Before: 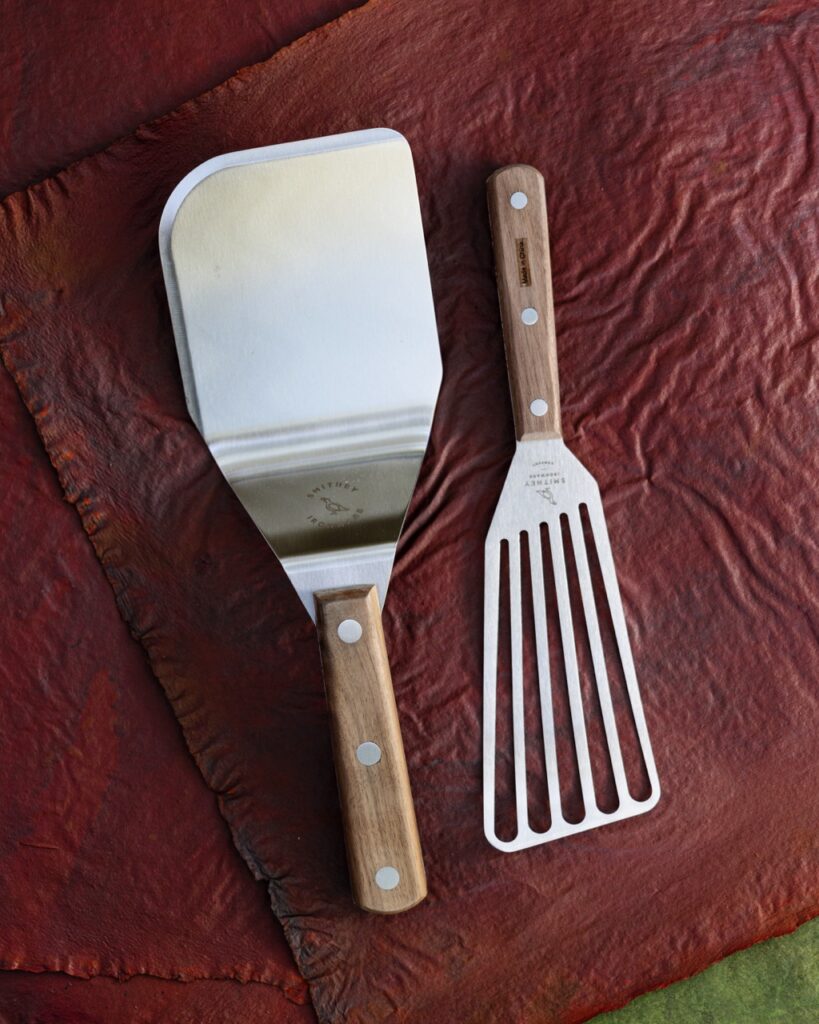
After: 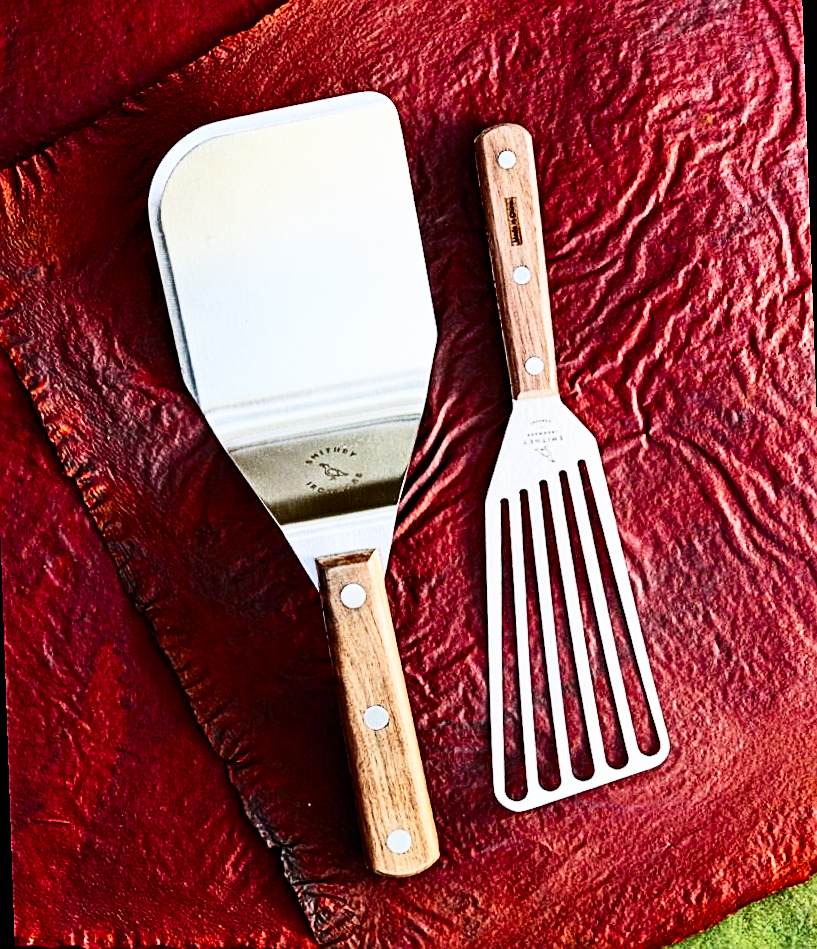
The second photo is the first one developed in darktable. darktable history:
base curve: curves: ch0 [(0, 0) (0.007, 0.004) (0.027, 0.03) (0.046, 0.07) (0.207, 0.54) (0.442, 0.872) (0.673, 0.972) (1, 1)], preserve colors none
rotate and perspective: rotation -2°, crop left 0.022, crop right 0.978, crop top 0.049, crop bottom 0.951
contrast brightness saturation: contrast 0.28
sharpen: on, module defaults
contrast equalizer: y [[0.5, 0.5, 0.5, 0.539, 0.64, 0.611], [0.5 ×6], [0.5 ×6], [0 ×6], [0 ×6]]
grain: coarseness 0.09 ISO
tone equalizer: -8 EV 0.25 EV, -7 EV 0.417 EV, -6 EV 0.417 EV, -5 EV 0.25 EV, -3 EV -0.25 EV, -2 EV -0.417 EV, -1 EV -0.417 EV, +0 EV -0.25 EV, edges refinement/feathering 500, mask exposure compensation -1.57 EV, preserve details guided filter
